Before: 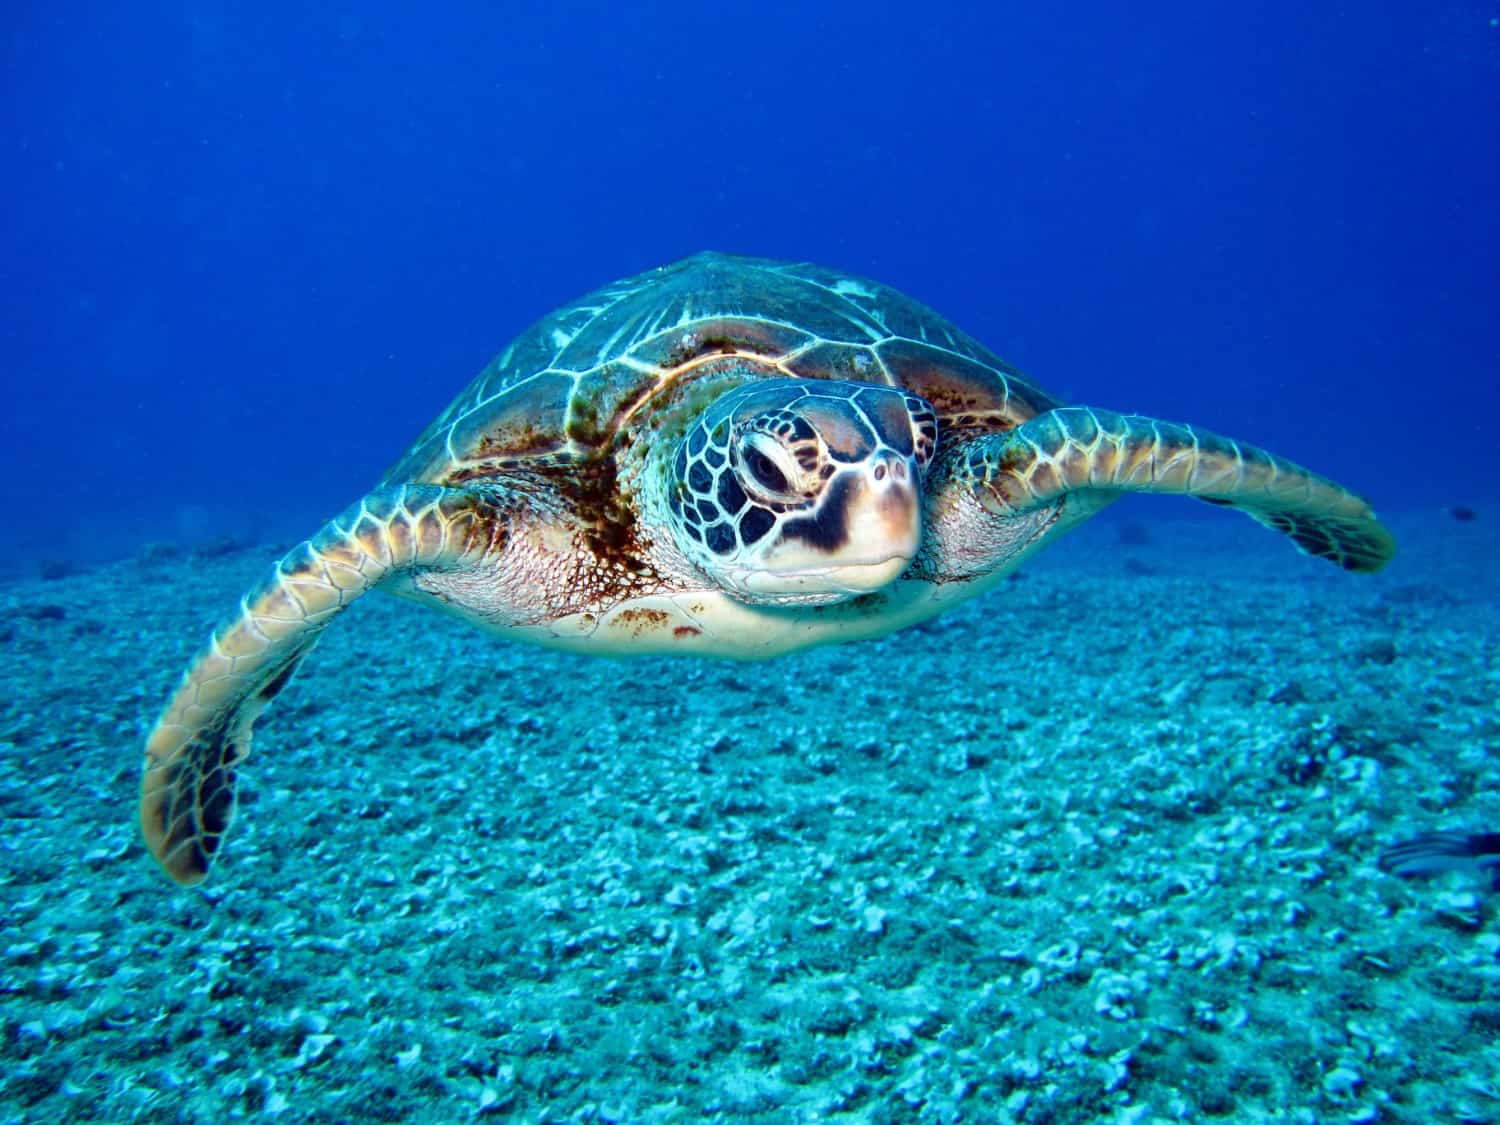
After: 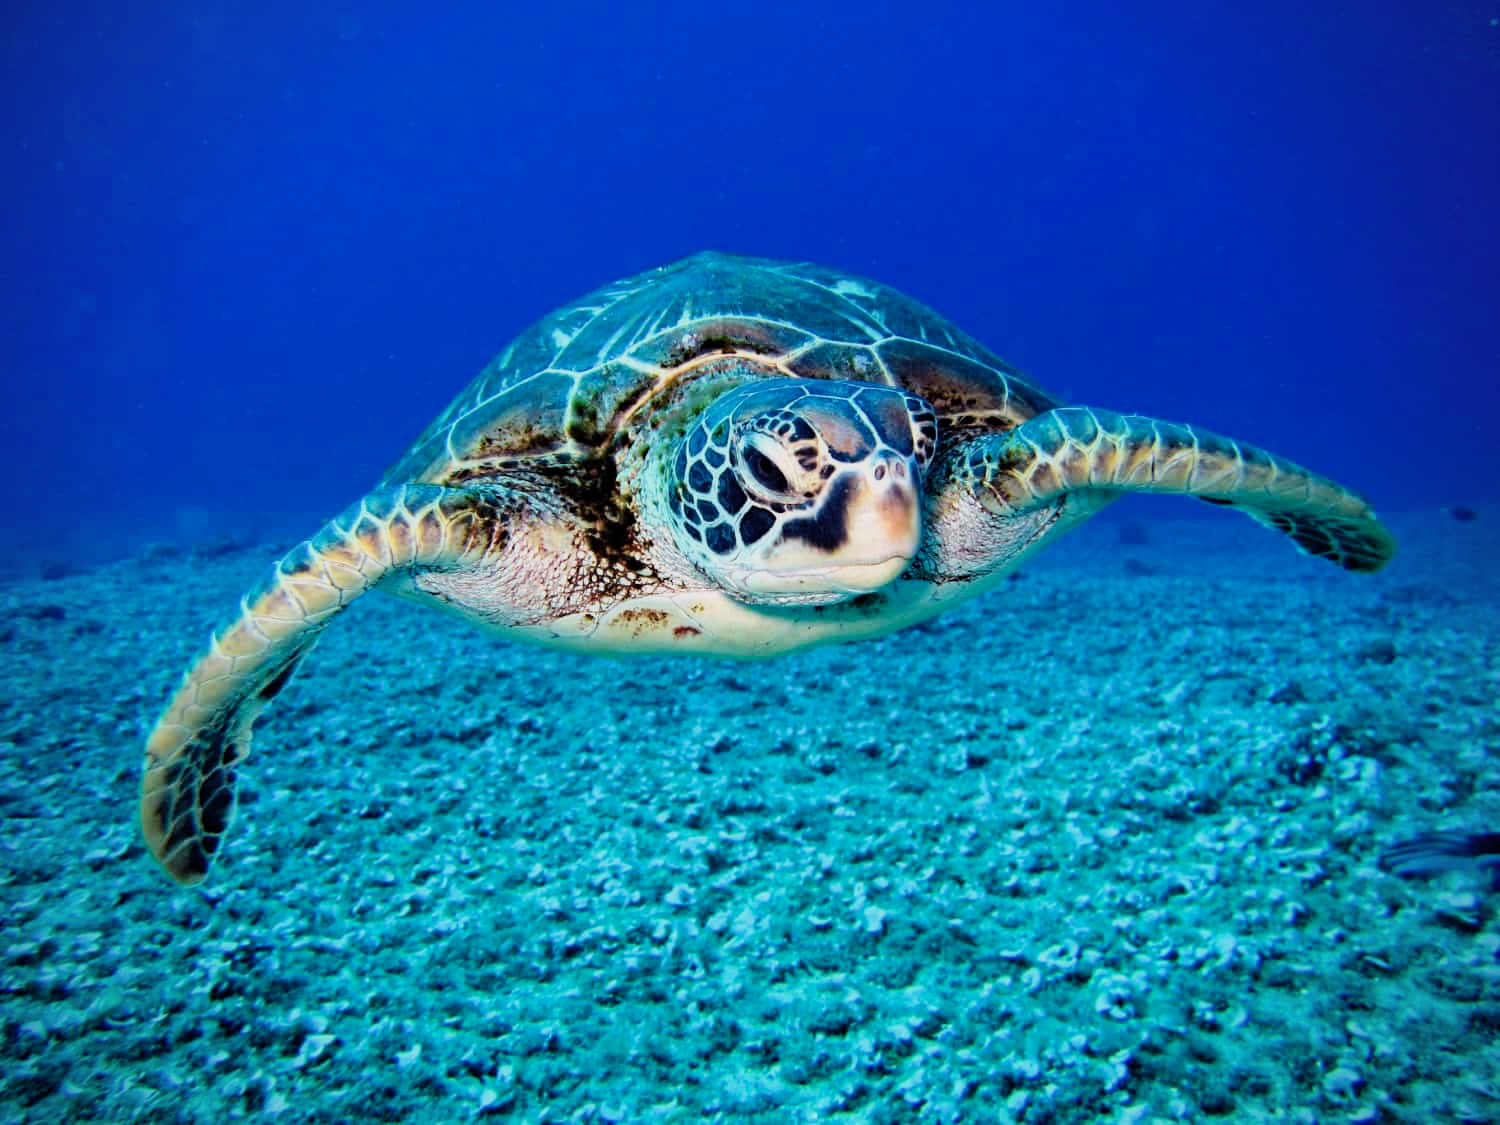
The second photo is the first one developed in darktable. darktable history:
filmic rgb: black relative exposure -5.13 EV, white relative exposure 3.98 EV, hardness 2.89, contrast 1.299
vignetting: saturation -0.032
tone equalizer: on, module defaults
color balance rgb: shadows lift › chroma 5.316%, shadows lift › hue 239.54°, global offset › luminance 0.719%, perceptual saturation grading › global saturation 0.668%
haze removal: strength 0.25, distance 0.249, compatibility mode true, adaptive false
